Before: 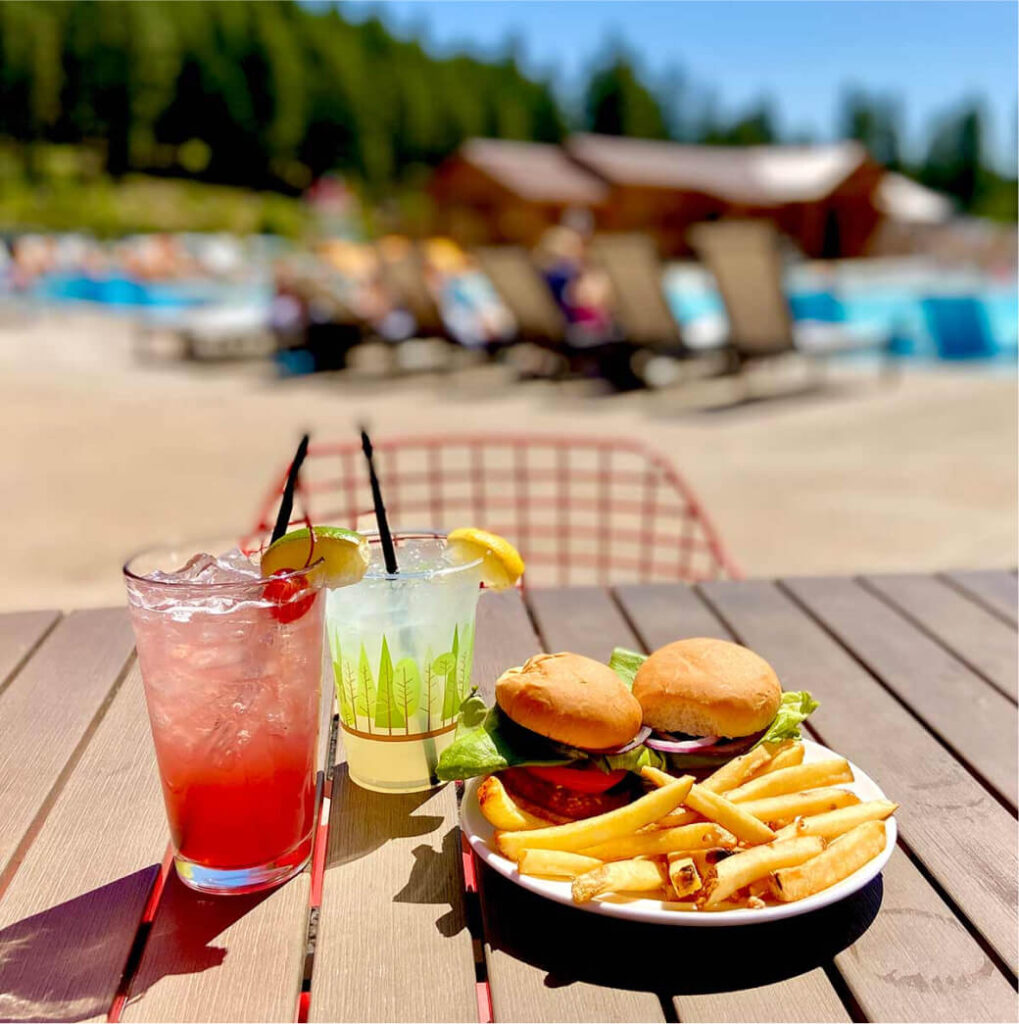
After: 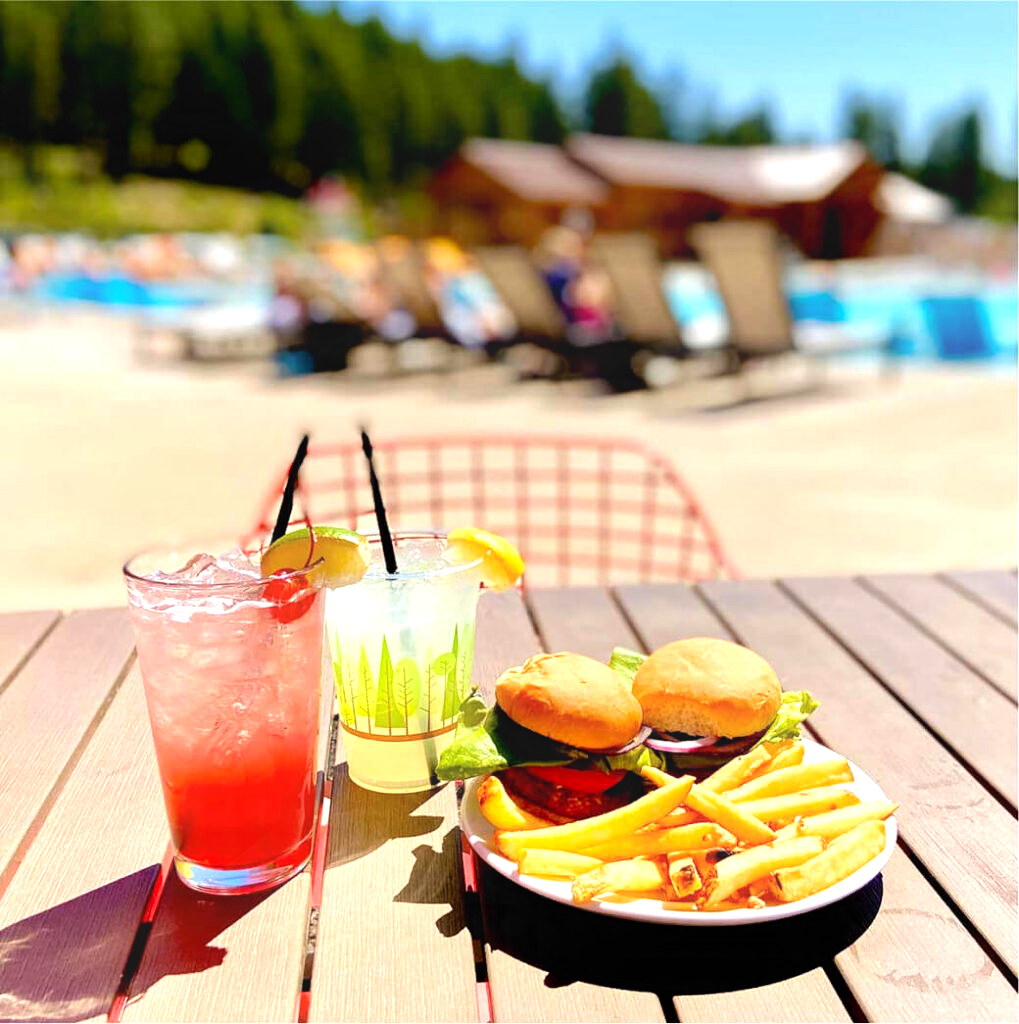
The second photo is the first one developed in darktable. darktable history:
tone equalizer: -8 EV -0.78 EV, -7 EV -0.692 EV, -6 EV -0.574 EV, -5 EV -0.416 EV, -3 EV 0.381 EV, -2 EV 0.6 EV, -1 EV 0.689 EV, +0 EV 0.727 EV
contrast equalizer: y [[0.439, 0.44, 0.442, 0.457, 0.493, 0.498], [0.5 ×6], [0.5 ×6], [0 ×6], [0 ×6]]
